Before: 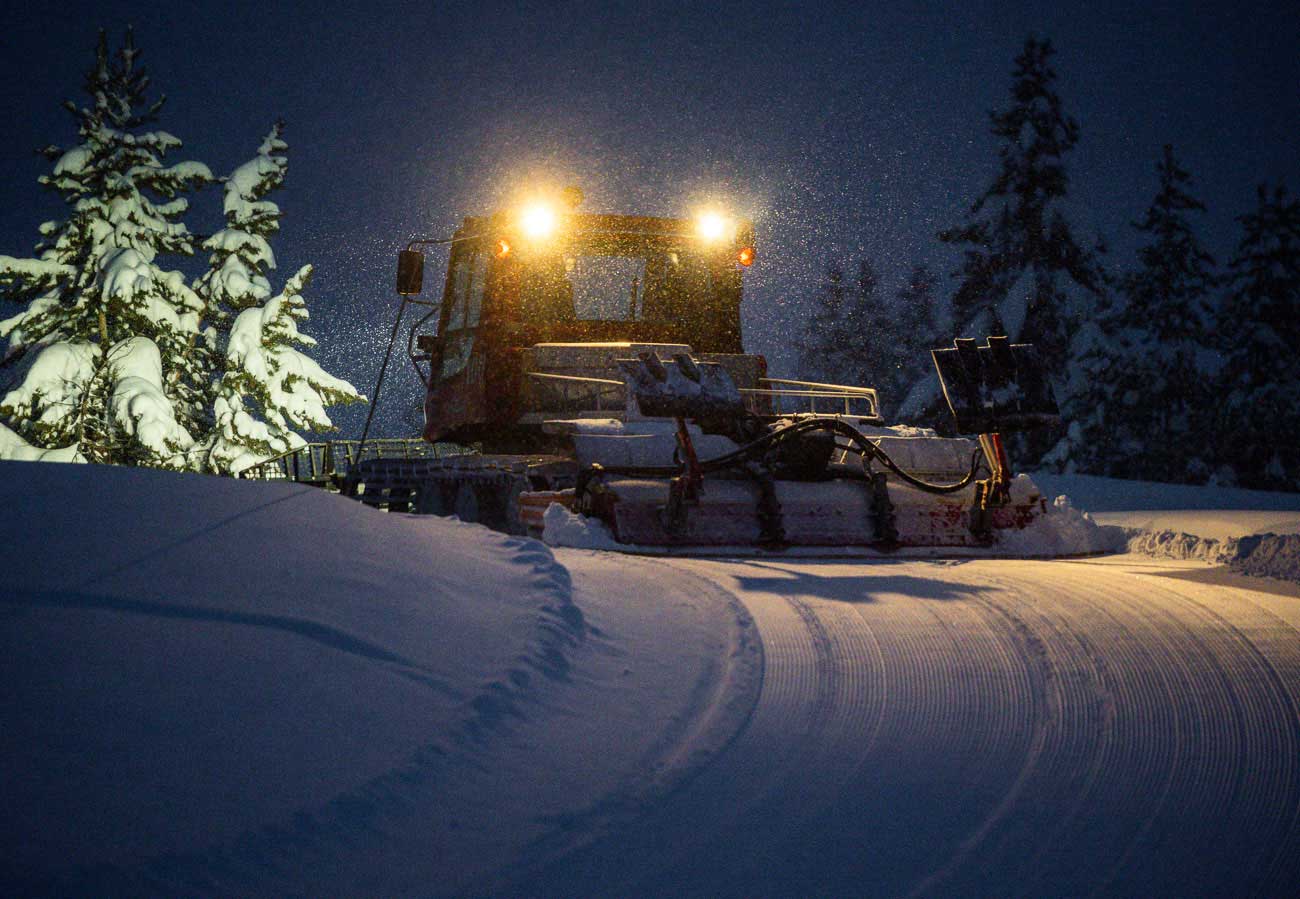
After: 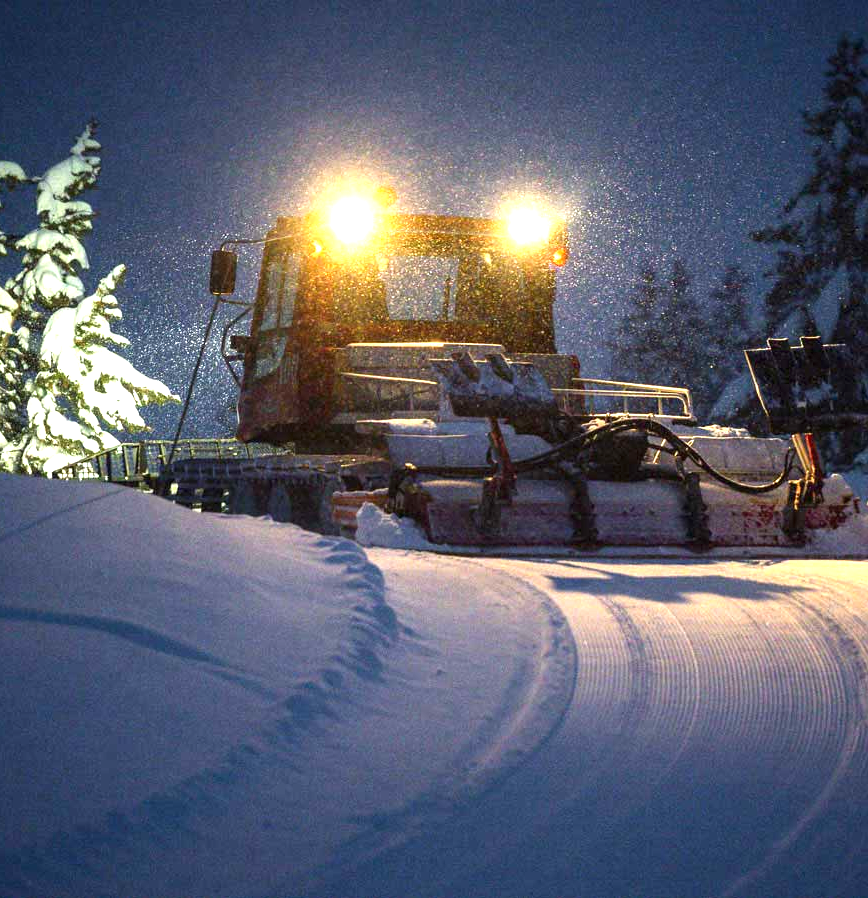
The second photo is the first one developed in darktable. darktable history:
crop and rotate: left 14.412%, right 18.76%
exposure: black level correction 0, exposure 1.199 EV, compensate exposure bias true, compensate highlight preservation false
